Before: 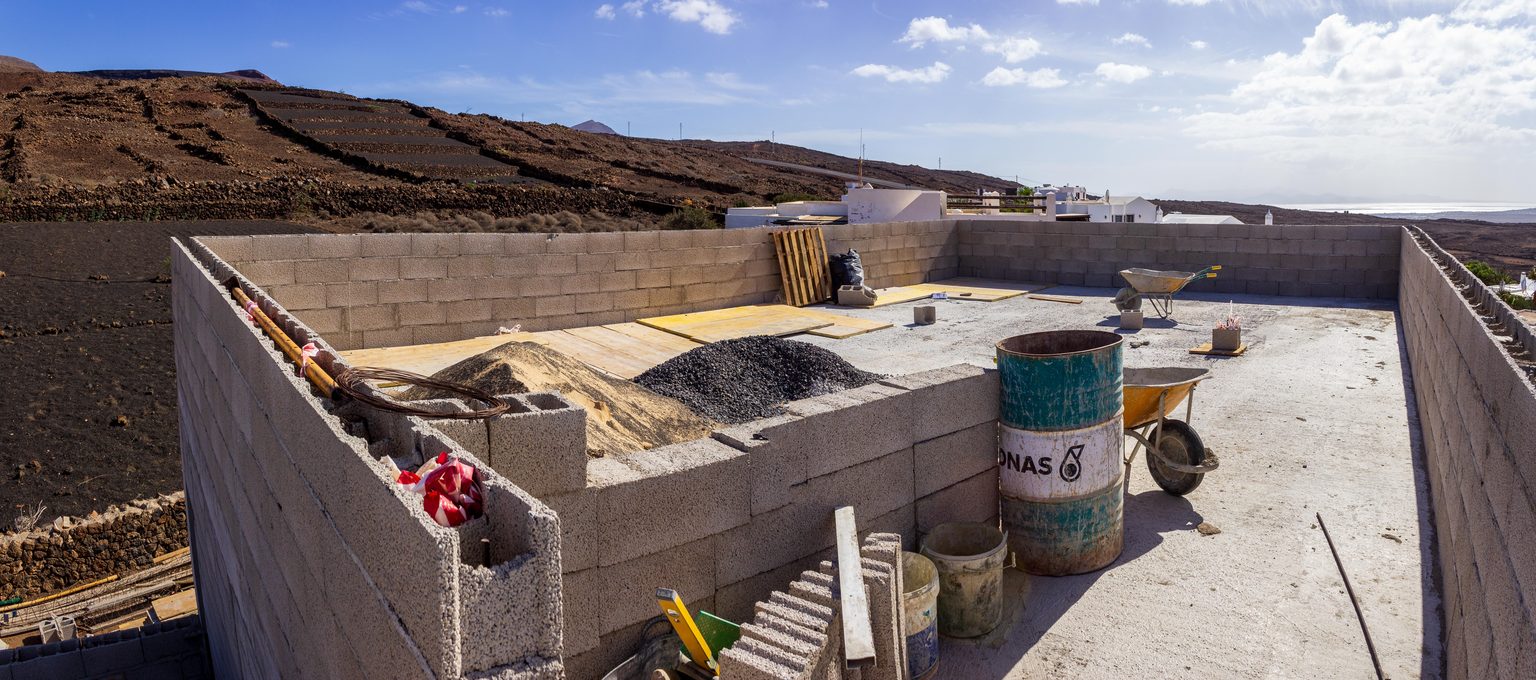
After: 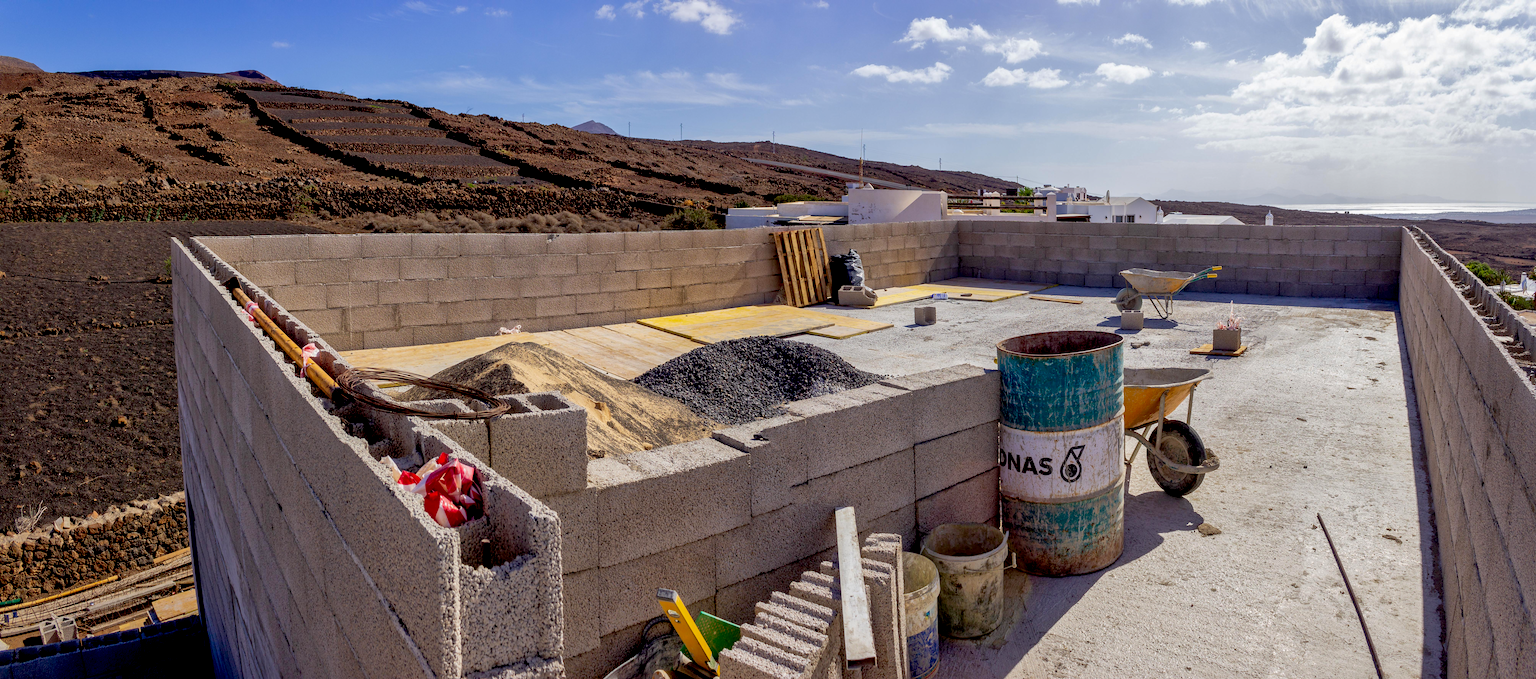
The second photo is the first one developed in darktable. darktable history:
exposure: black level correction 0.011, compensate highlight preservation false
shadows and highlights: on, module defaults
